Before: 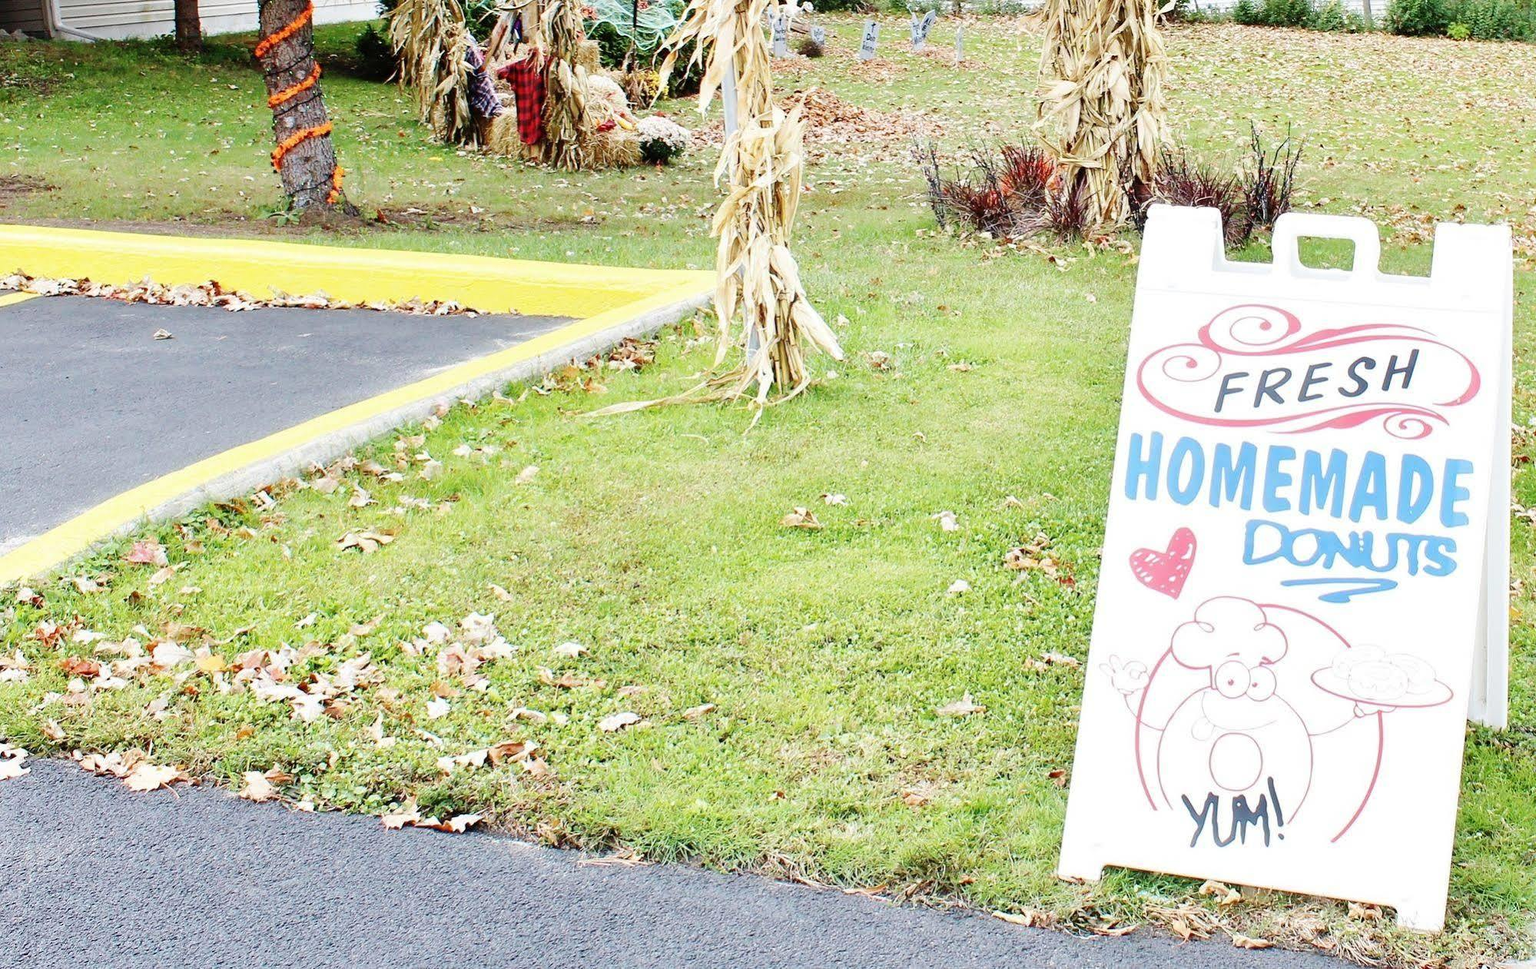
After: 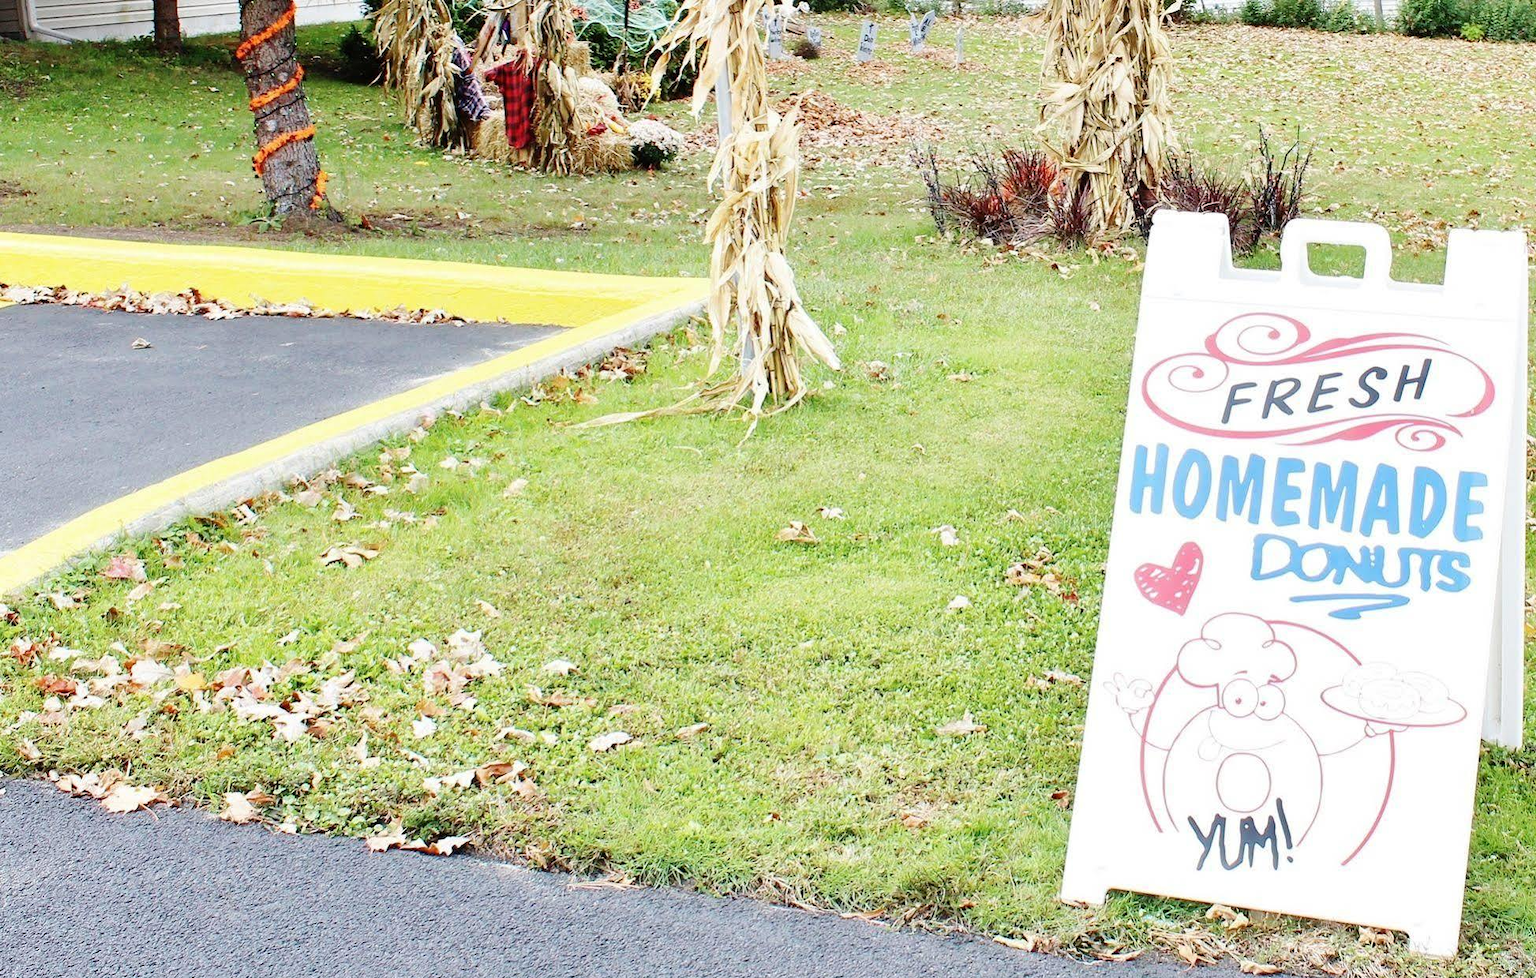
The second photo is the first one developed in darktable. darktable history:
crop: left 1.693%, right 0.28%, bottom 1.617%
